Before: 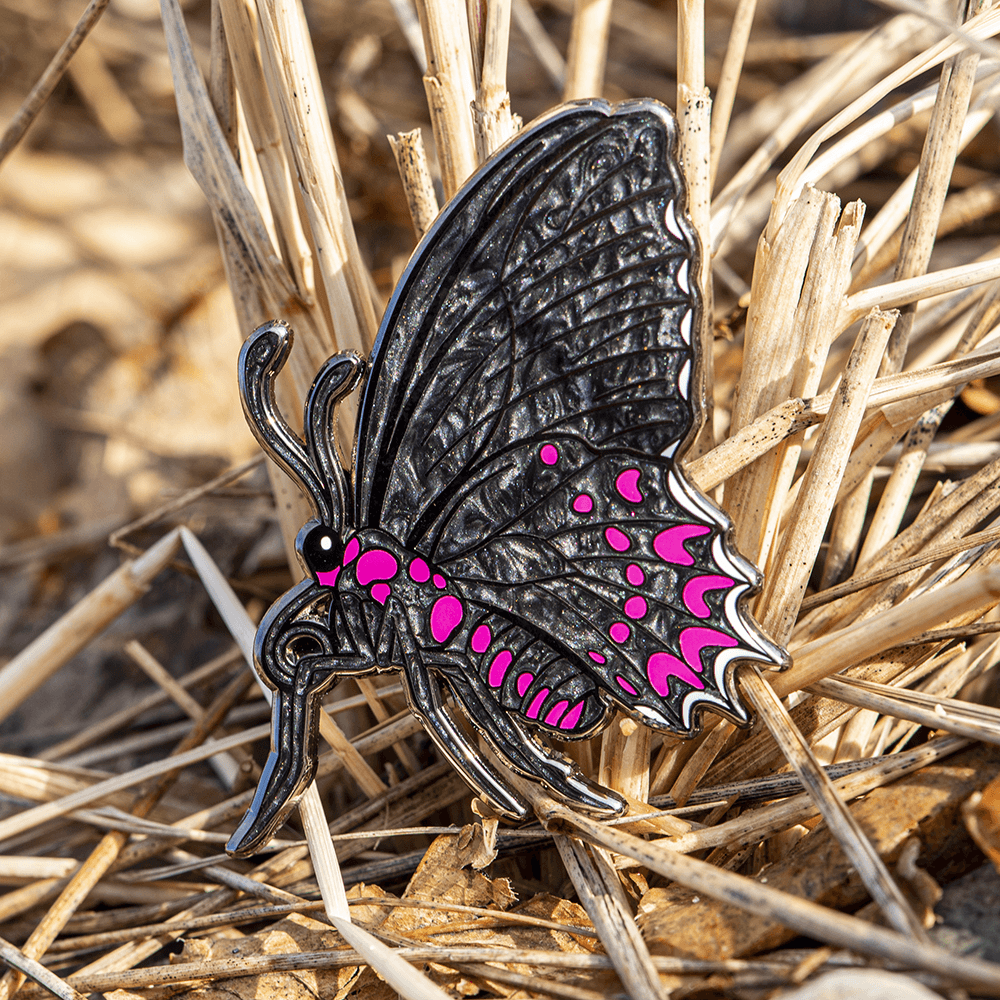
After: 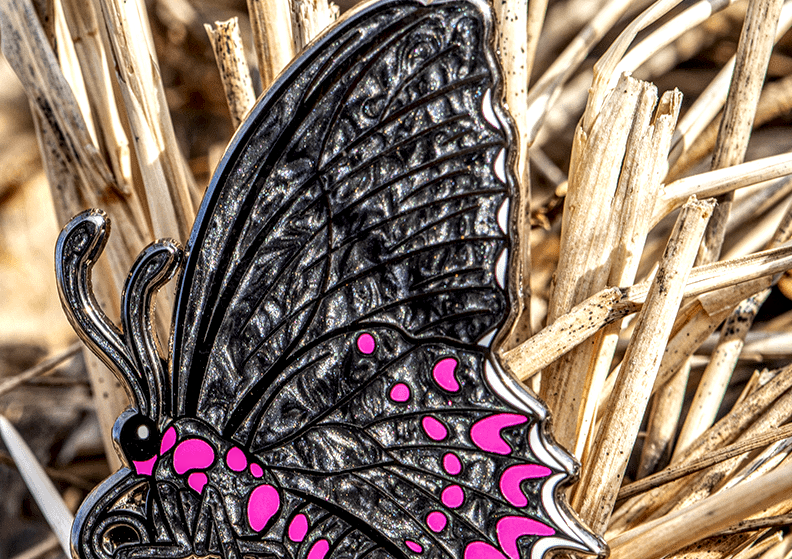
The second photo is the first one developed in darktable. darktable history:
crop: left 18.394%, top 11.108%, right 2.317%, bottom 32.916%
local contrast: highlights 4%, shadows 5%, detail 182%
